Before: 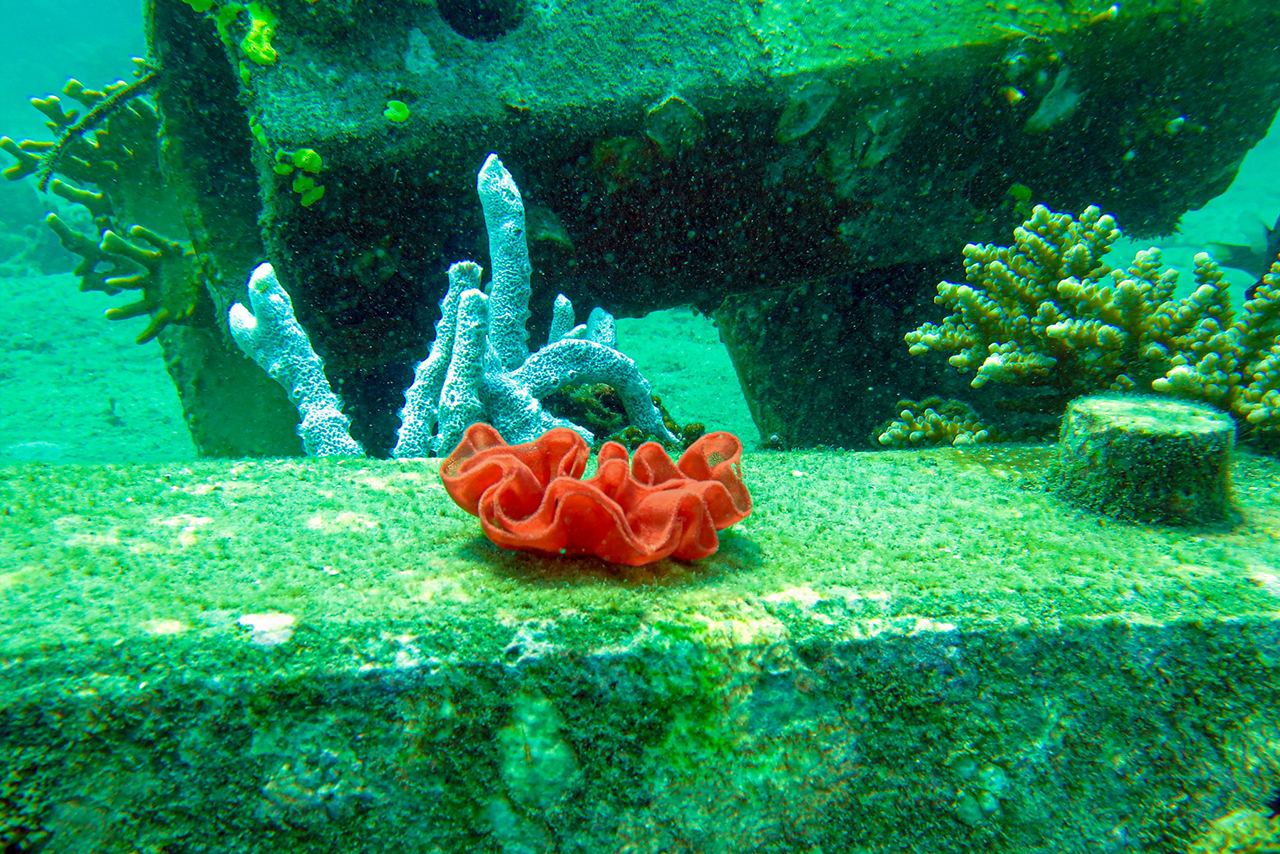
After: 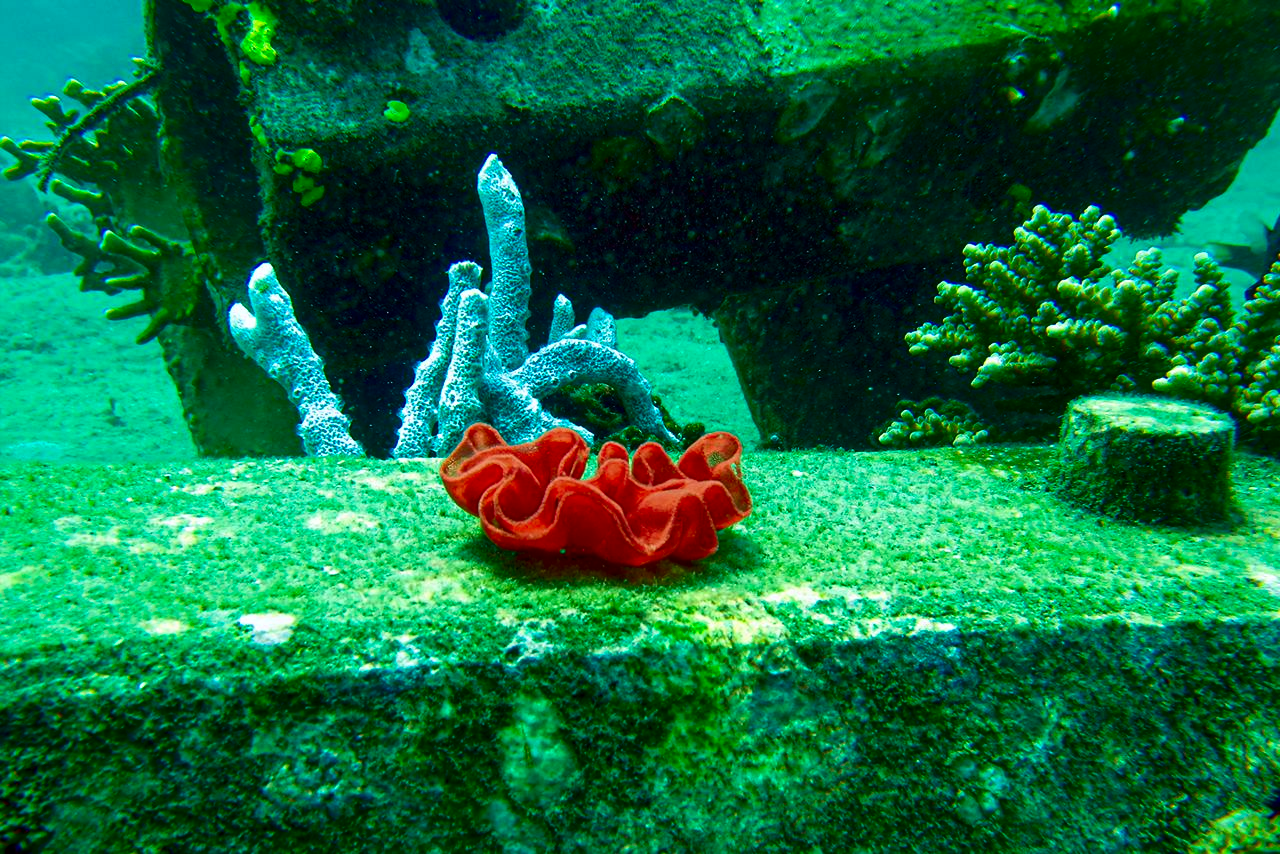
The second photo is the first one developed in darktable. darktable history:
contrast brightness saturation: contrast 0.13, brightness -0.24, saturation 0.14
color calibration: x 0.355, y 0.367, temperature 4700.38 K
